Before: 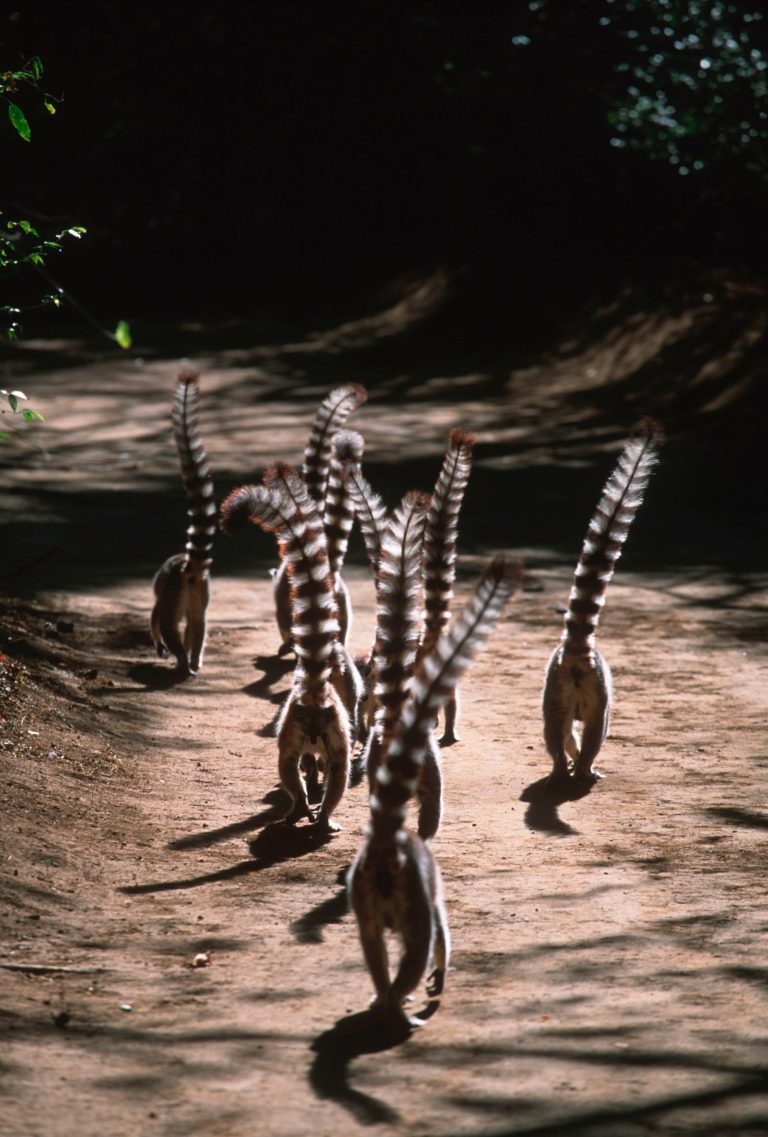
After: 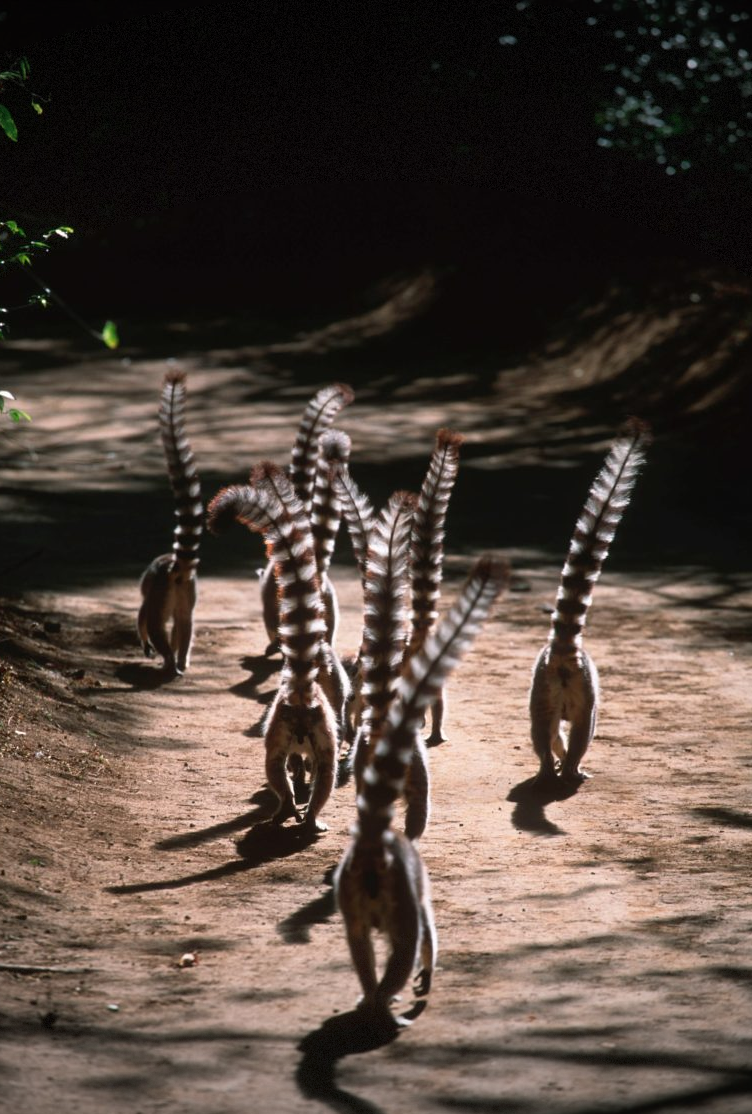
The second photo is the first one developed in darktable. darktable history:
vignetting: fall-off start 100%, brightness -0.406, saturation -0.3, width/height ratio 1.324, dithering 8-bit output, unbound false
crop: left 1.743%, right 0.268%, bottom 2.011%
